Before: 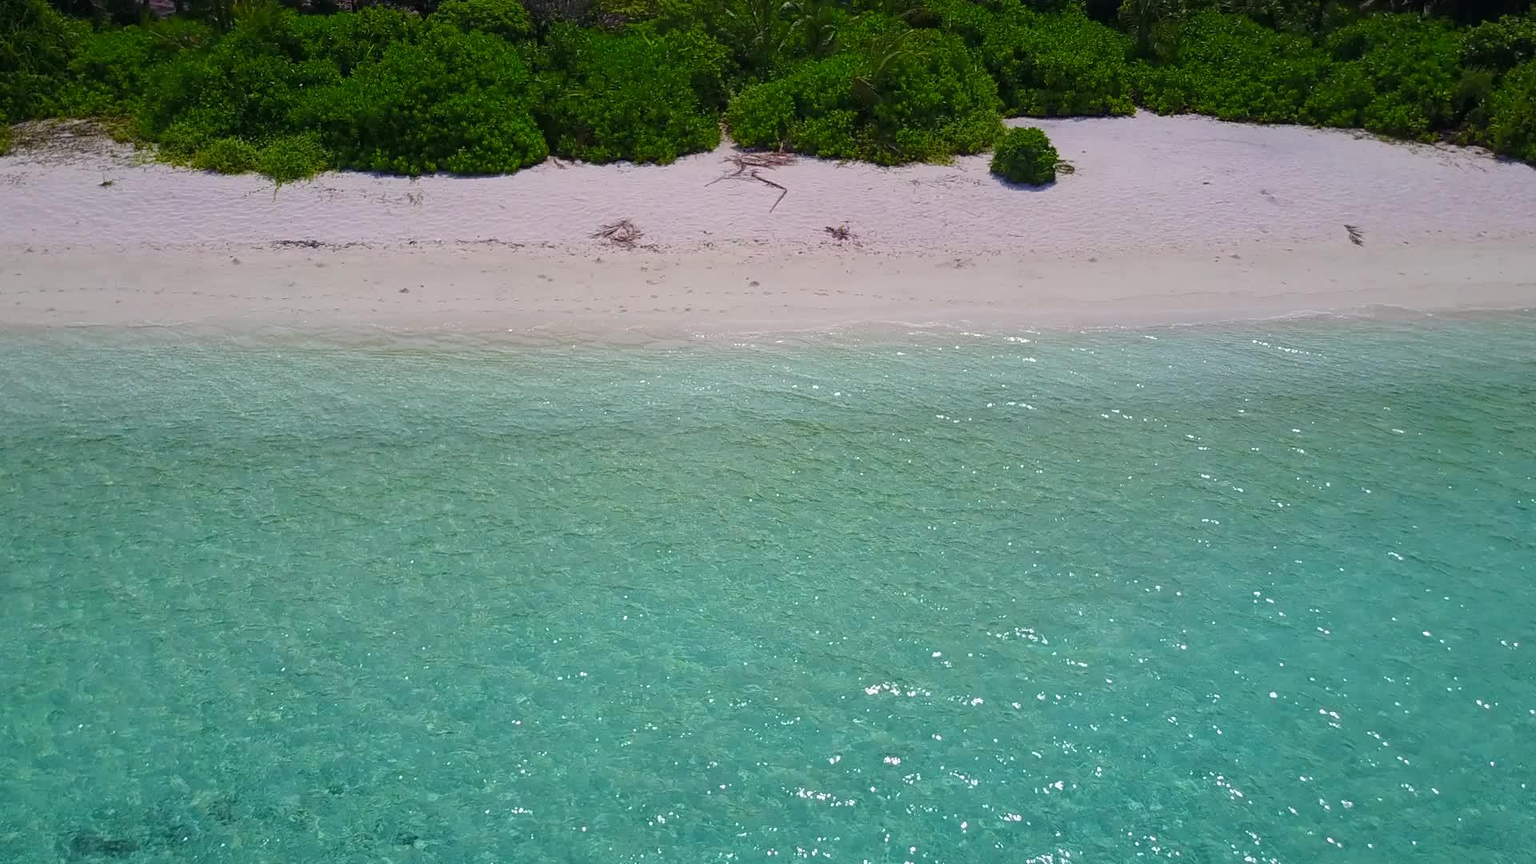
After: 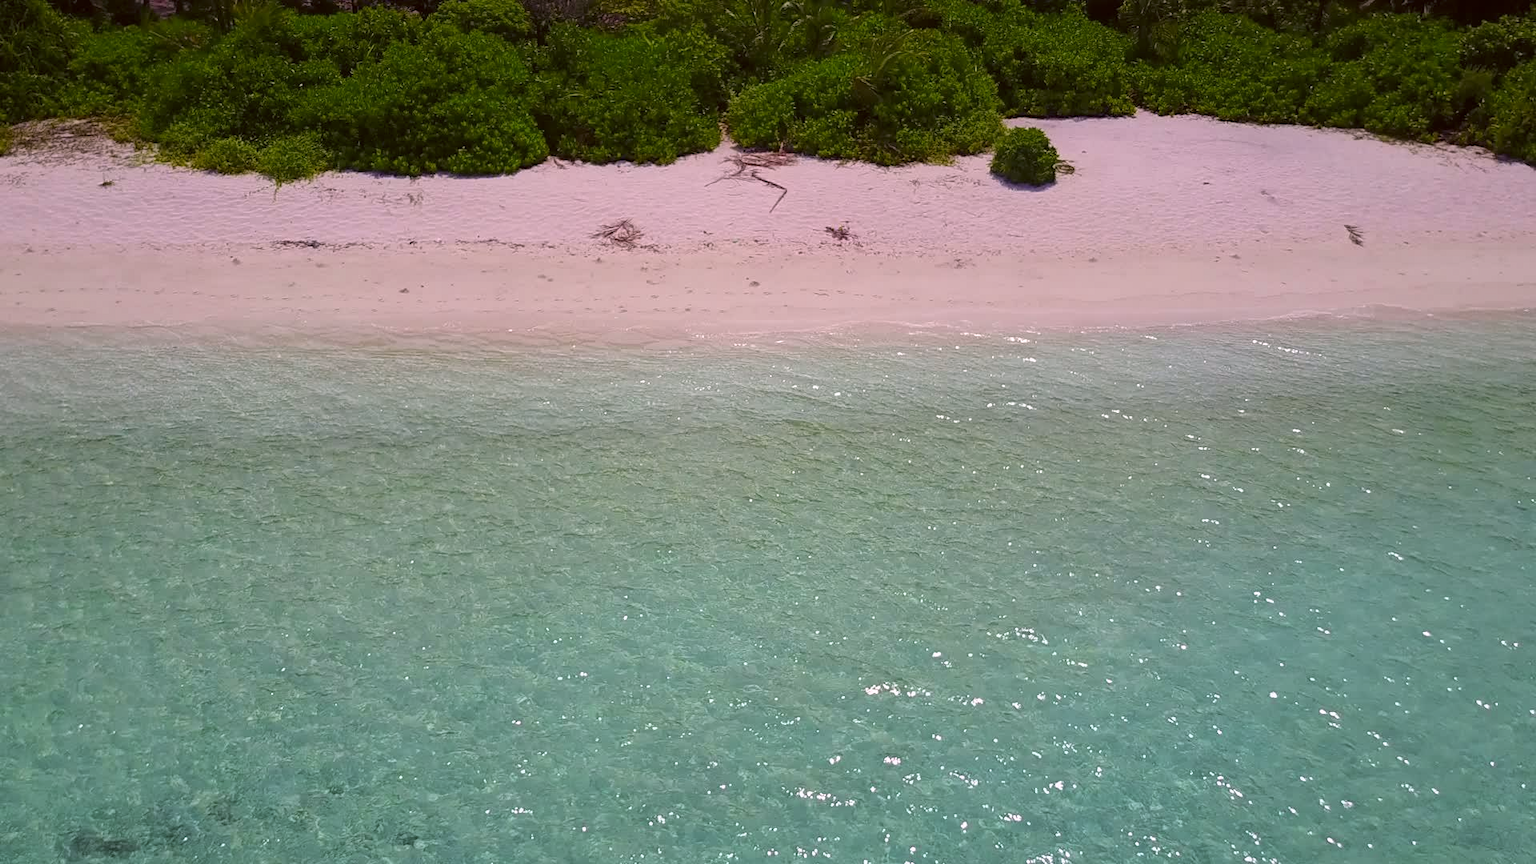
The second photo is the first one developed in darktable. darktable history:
white balance: red 1.05, blue 1.072
color correction: highlights a* 6.27, highlights b* 8.19, shadows a* 5.94, shadows b* 7.23, saturation 0.9
